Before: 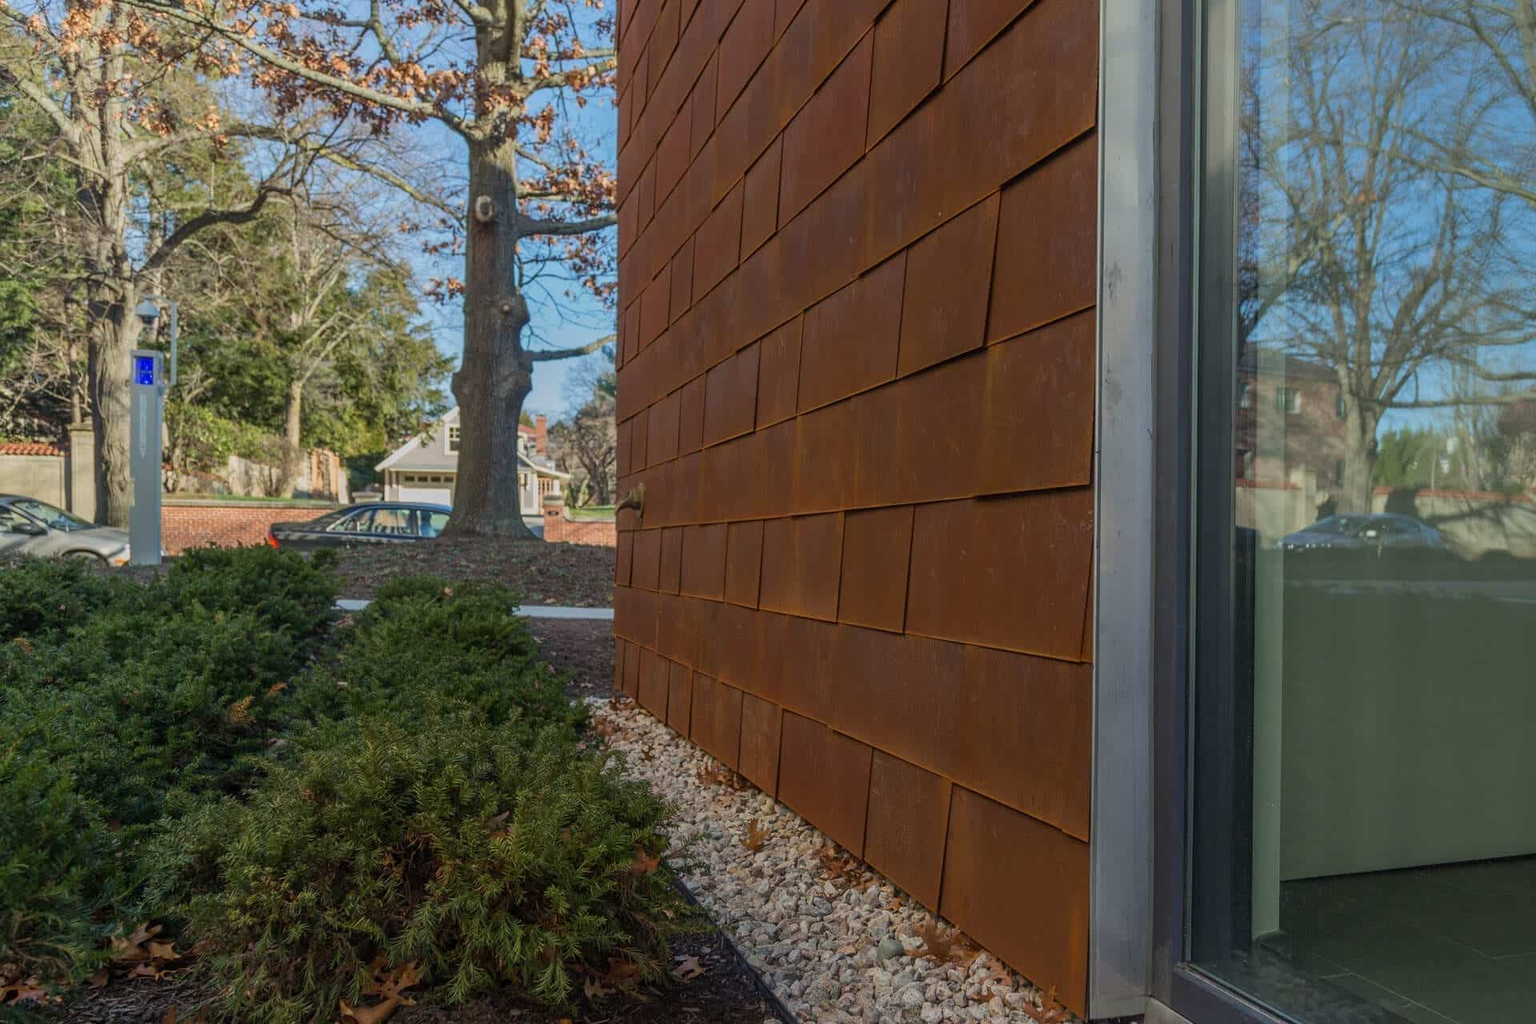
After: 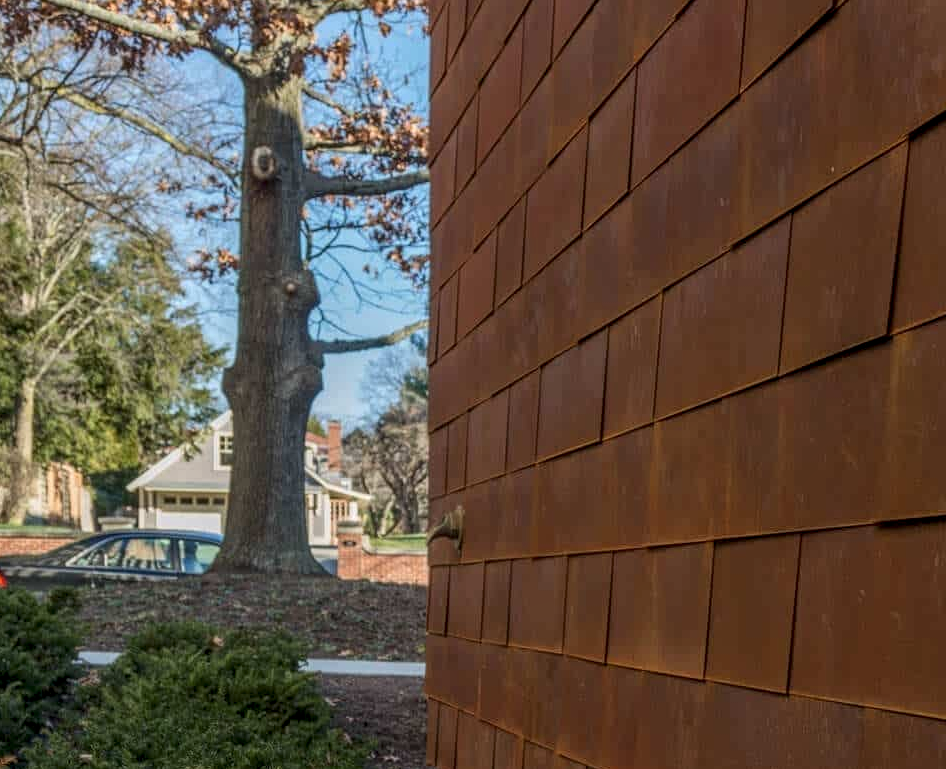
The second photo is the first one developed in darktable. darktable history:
crop: left 17.835%, top 7.675%, right 32.881%, bottom 32.213%
local contrast: highlights 61%, detail 143%, midtone range 0.428
